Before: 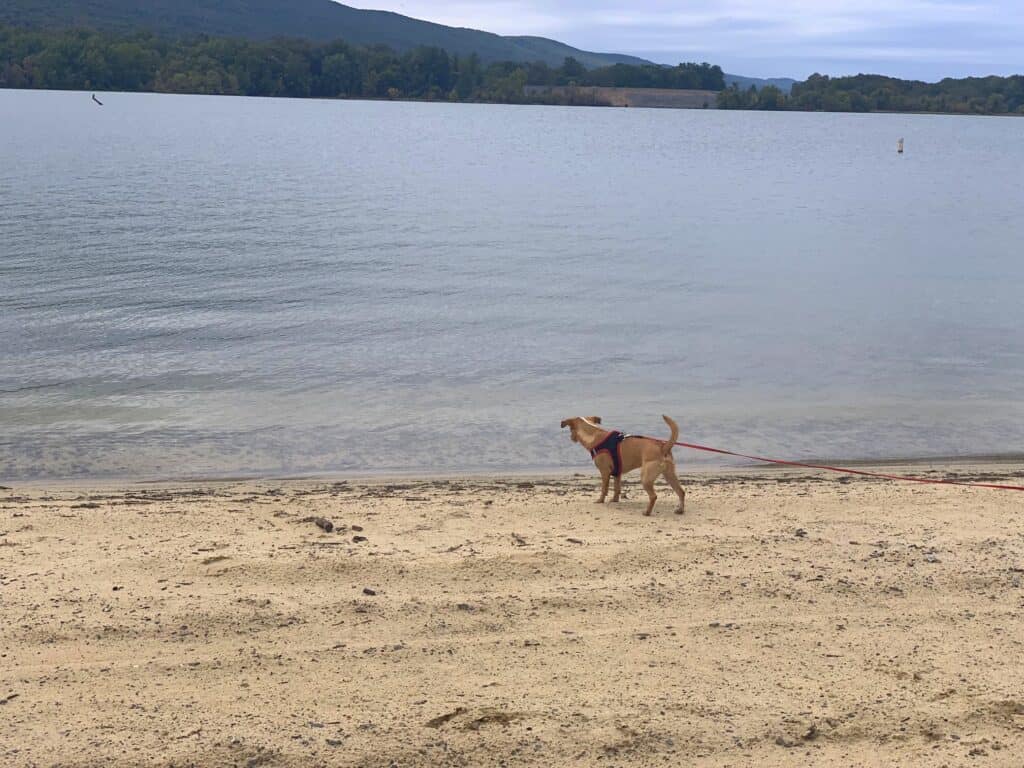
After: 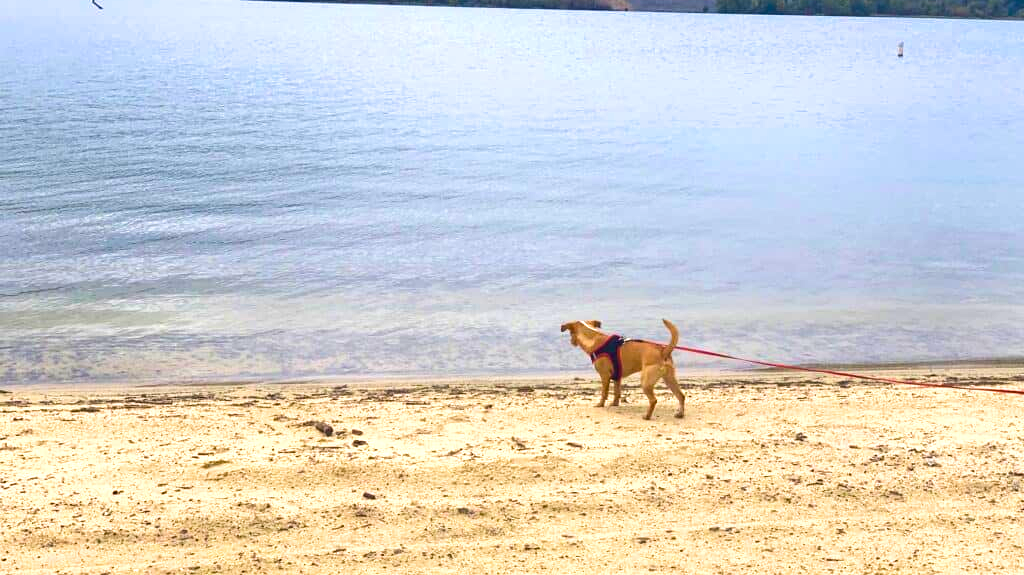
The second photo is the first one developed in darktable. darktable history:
exposure: black level correction 0, exposure 0.499 EV, compensate highlight preservation false
crop and rotate: top 12.531%, bottom 12.492%
tone equalizer: -8 EV -0.398 EV, -7 EV -0.395 EV, -6 EV -0.323 EV, -5 EV -0.183 EV, -3 EV 0.231 EV, -2 EV 0.335 EV, -1 EV 0.403 EV, +0 EV 0.401 EV, edges refinement/feathering 500, mask exposure compensation -1.57 EV, preserve details no
velvia: strength 51.41%, mid-tones bias 0.505
